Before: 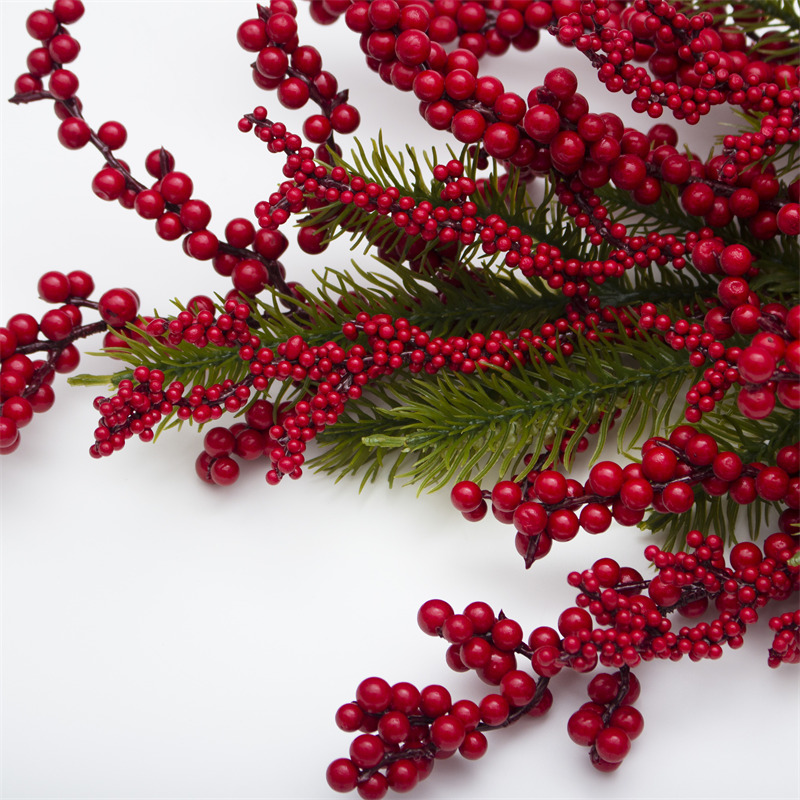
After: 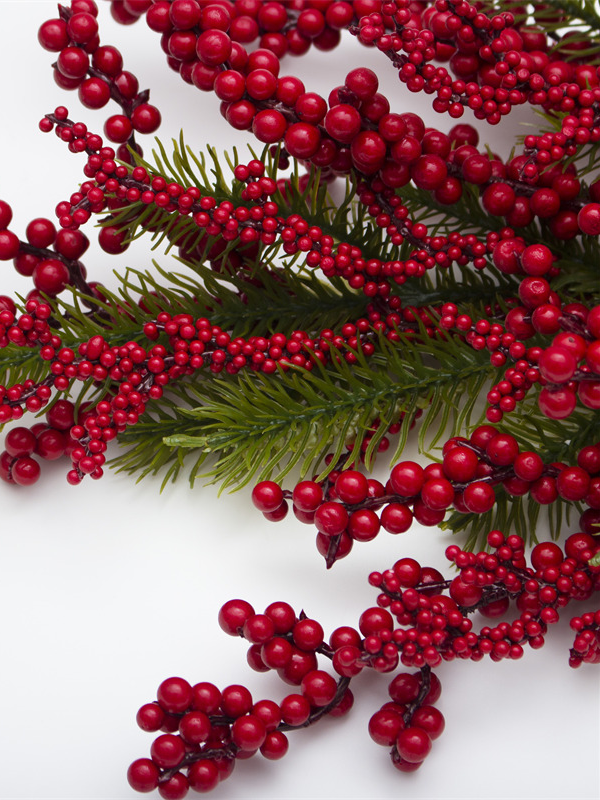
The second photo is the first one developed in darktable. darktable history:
crop and rotate: left 24.947%
